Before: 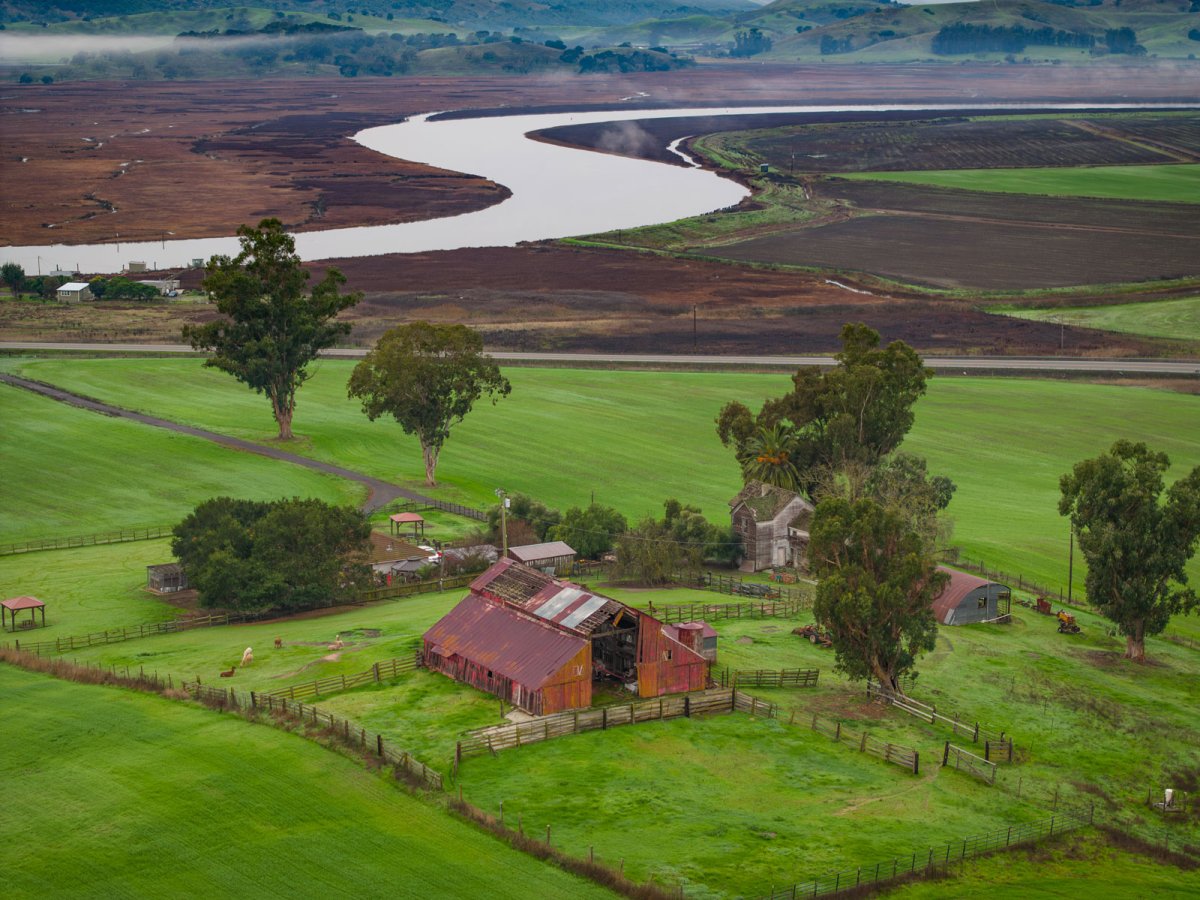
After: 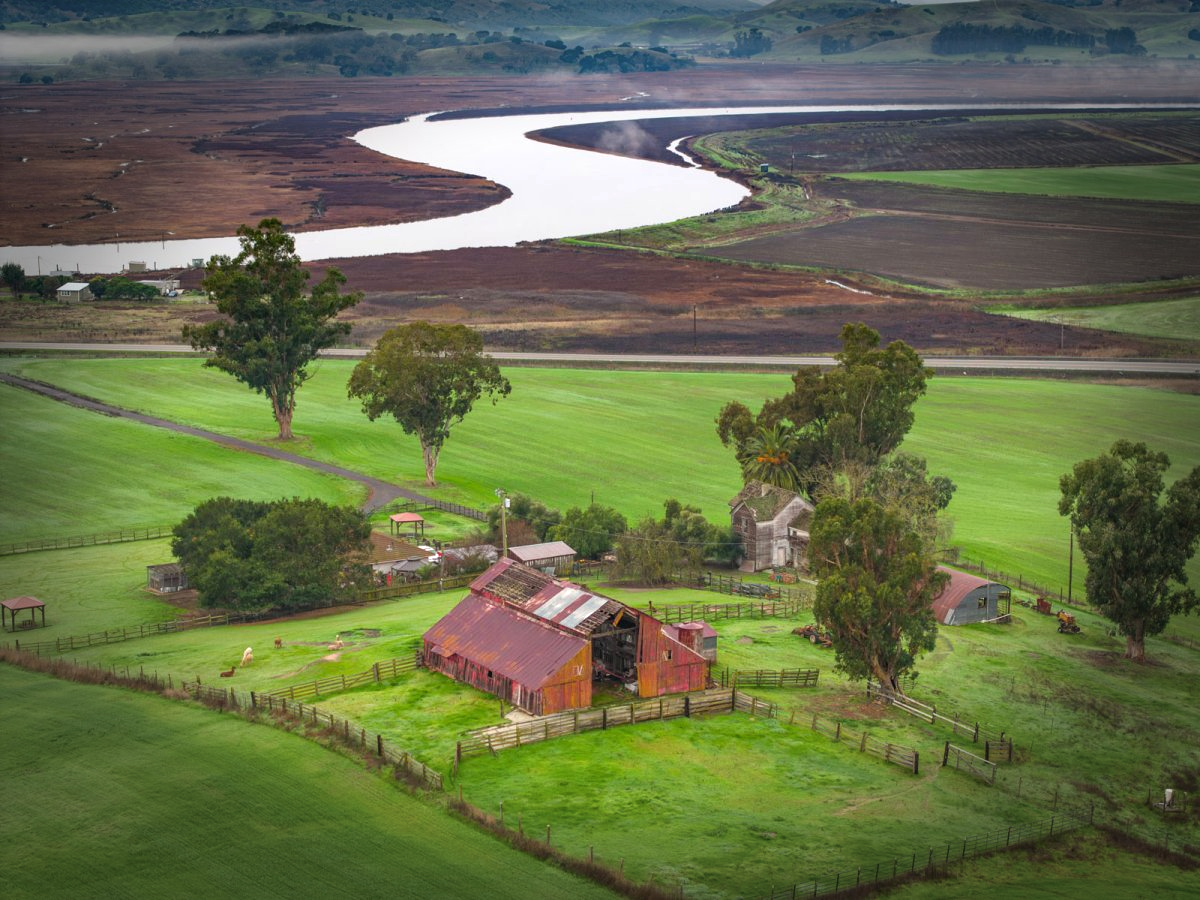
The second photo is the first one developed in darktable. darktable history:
exposure: black level correction 0, exposure 0.6 EV, compensate highlight preservation false
vignetting: fall-off start 66.7%, fall-off radius 39.74%, brightness -0.576, saturation -0.258, automatic ratio true, width/height ratio 0.671, dithering 16-bit output
